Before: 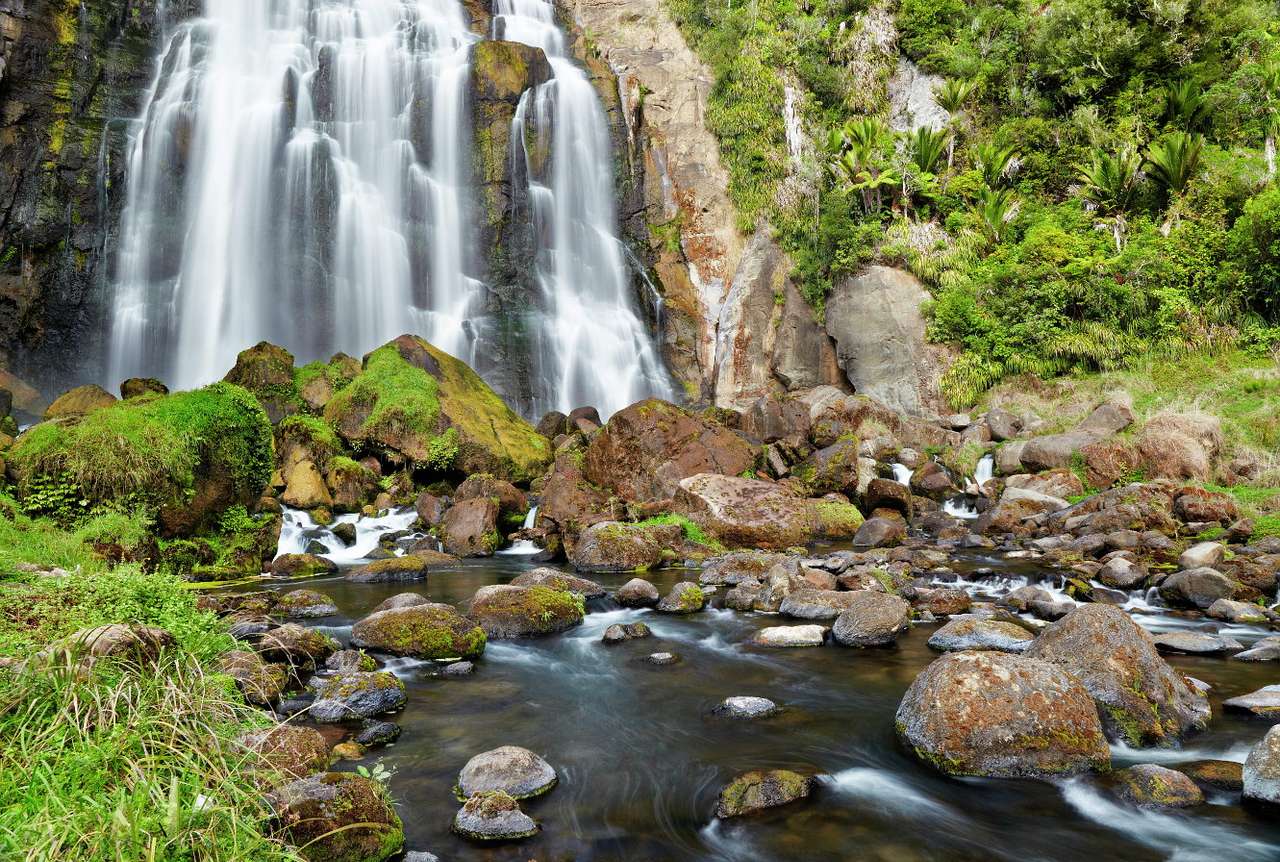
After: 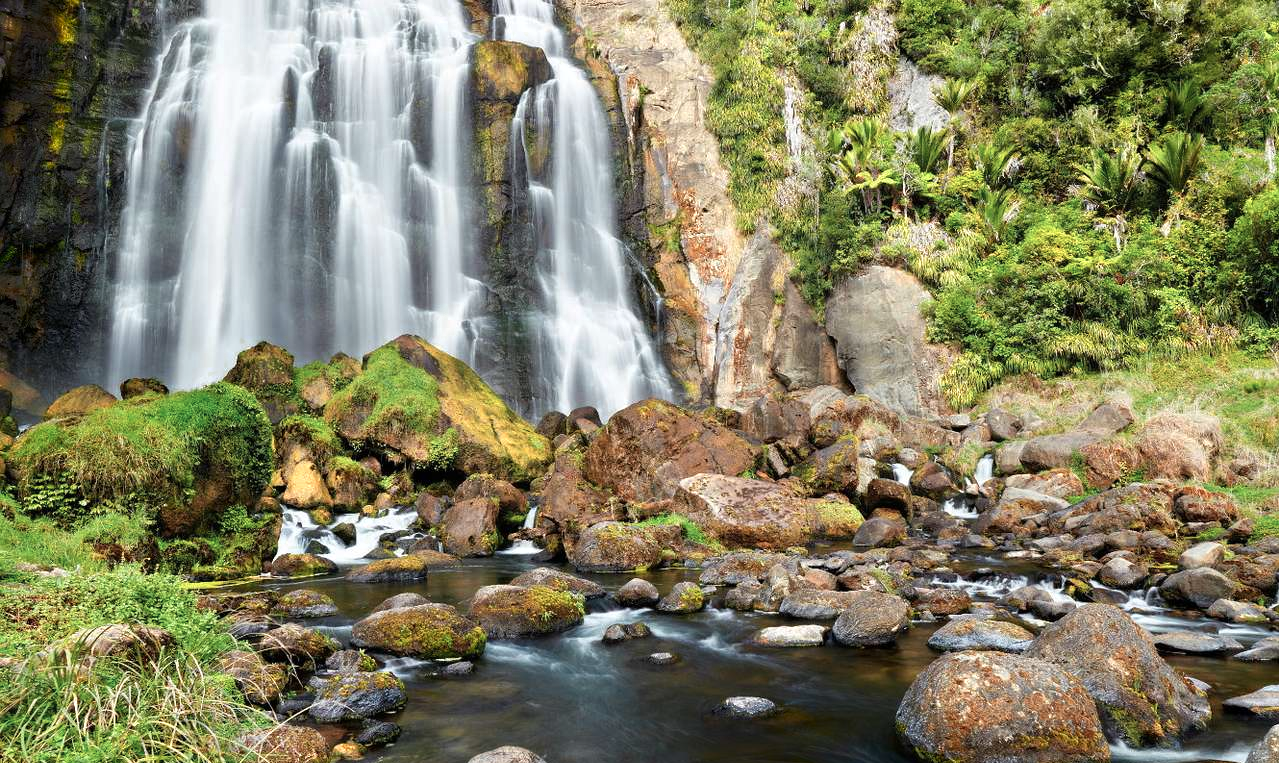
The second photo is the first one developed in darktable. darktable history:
color zones: curves: ch0 [(0.018, 0.548) (0.197, 0.654) (0.425, 0.447) (0.605, 0.658) (0.732, 0.579)]; ch1 [(0.105, 0.531) (0.224, 0.531) (0.386, 0.39) (0.618, 0.456) (0.732, 0.456) (0.956, 0.421)]; ch2 [(0.039, 0.583) (0.215, 0.465) (0.399, 0.544) (0.465, 0.548) (0.614, 0.447) (0.724, 0.43) (0.882, 0.623) (0.956, 0.632)]
crop and rotate: top 0%, bottom 11.467%
shadows and highlights: shadows -86.25, highlights -37.42, highlights color adjustment 0.443%, soften with gaussian
